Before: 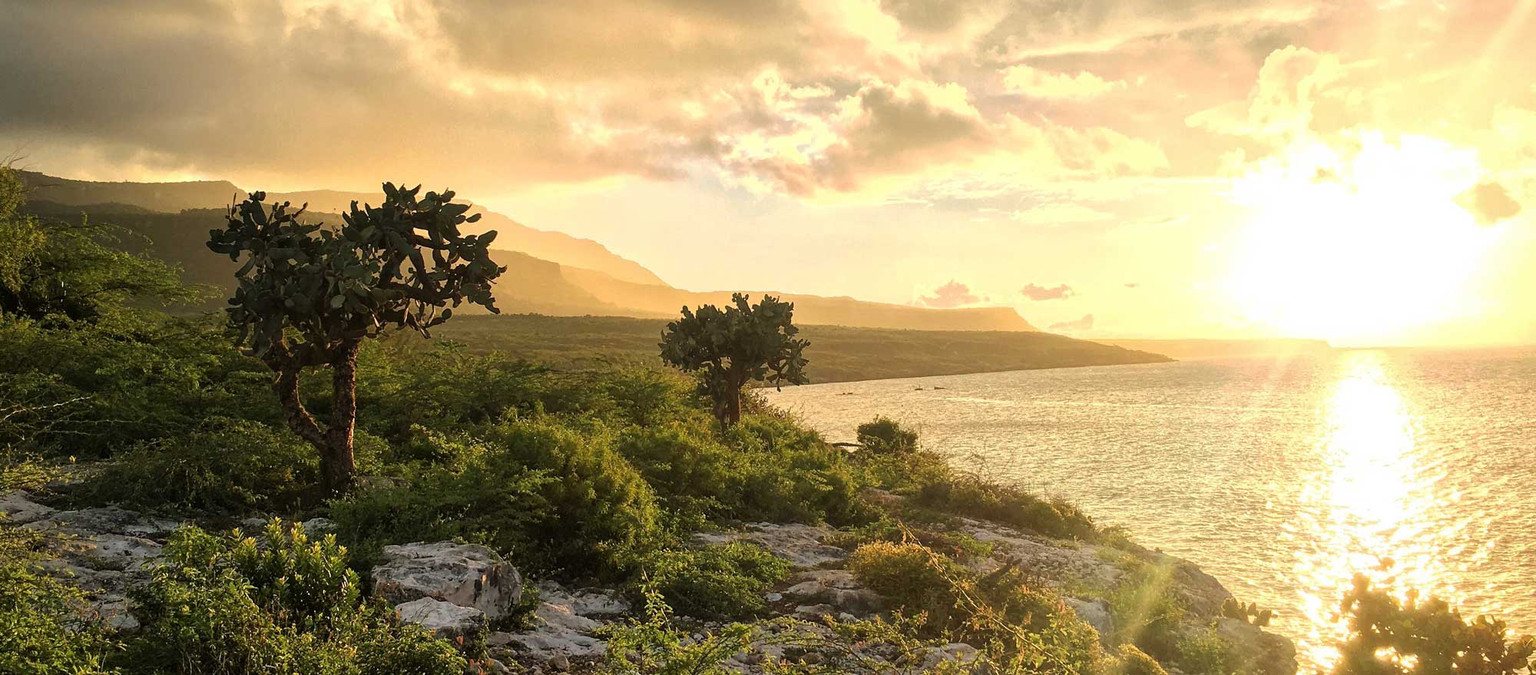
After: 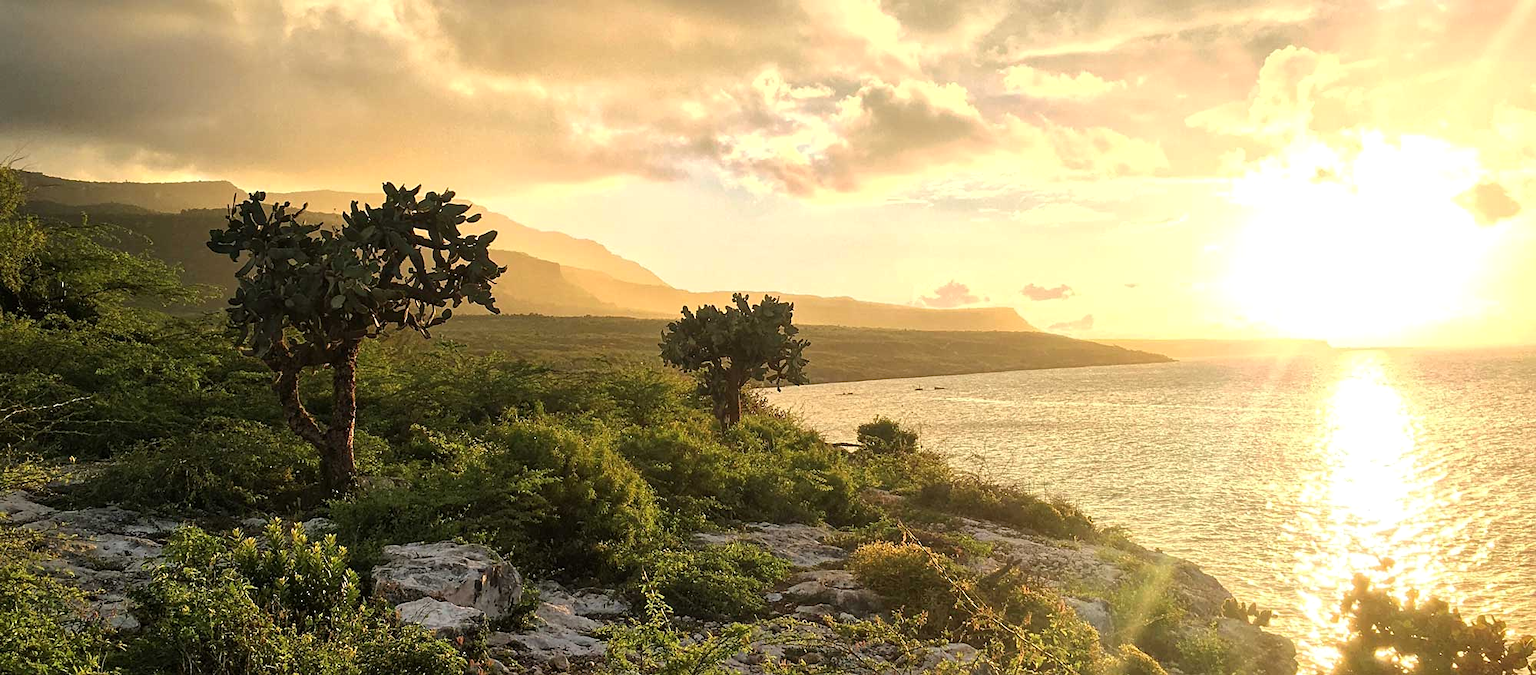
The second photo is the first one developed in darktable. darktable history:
white balance: emerald 1
exposure: exposure 0.078 EV, compensate highlight preservation false
sharpen: amount 0.2
